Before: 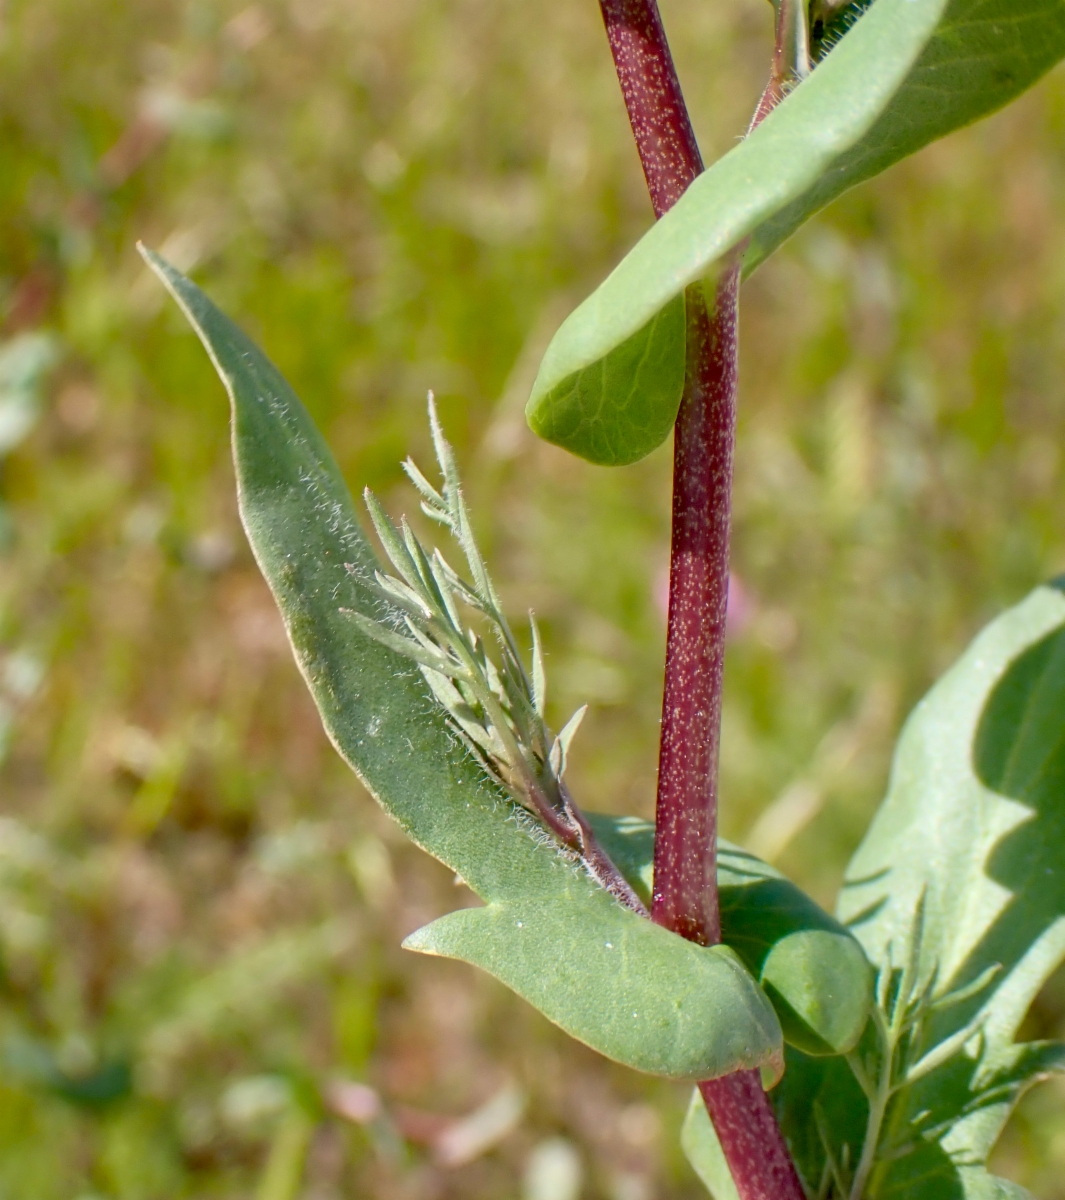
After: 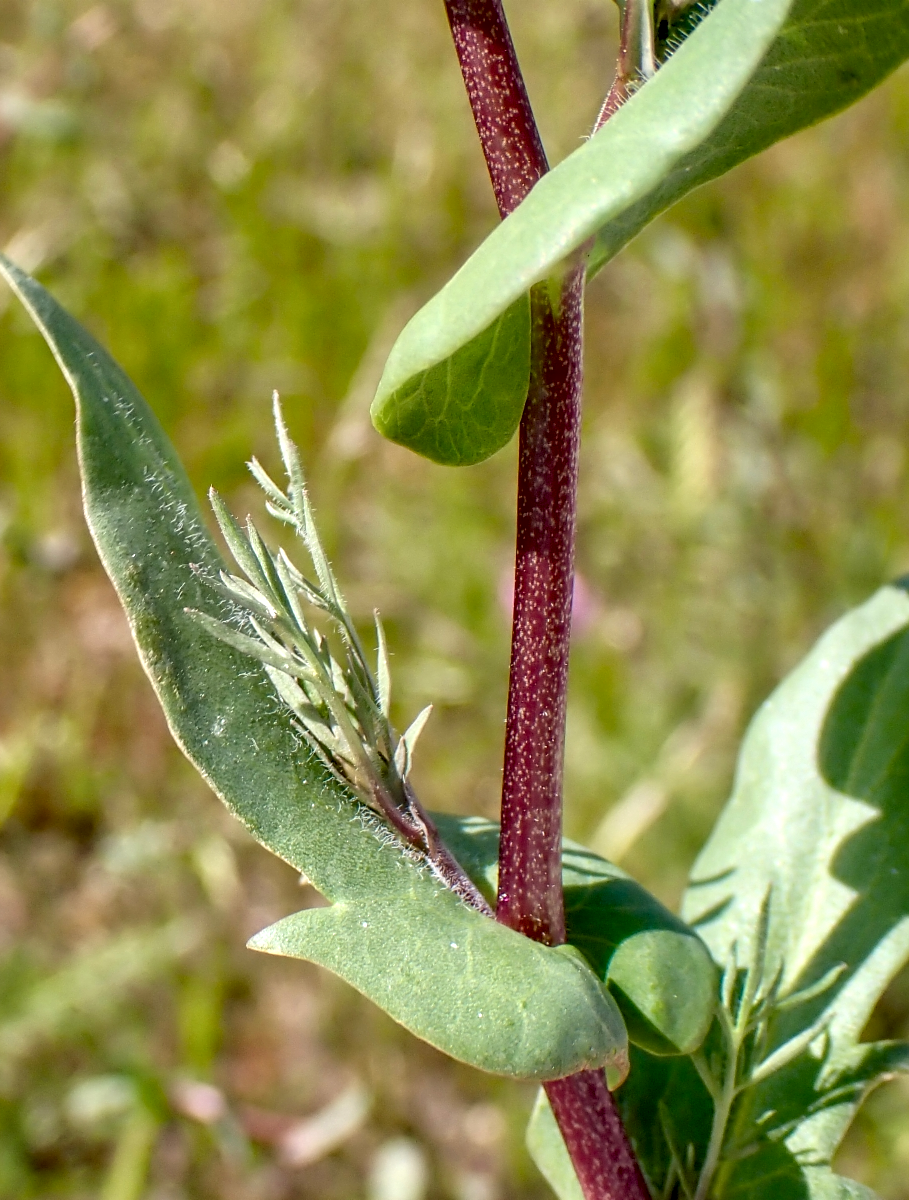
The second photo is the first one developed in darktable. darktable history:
sharpen: radius 0.969, amount 0.604
crop and rotate: left 14.584%
local contrast: detail 150%
